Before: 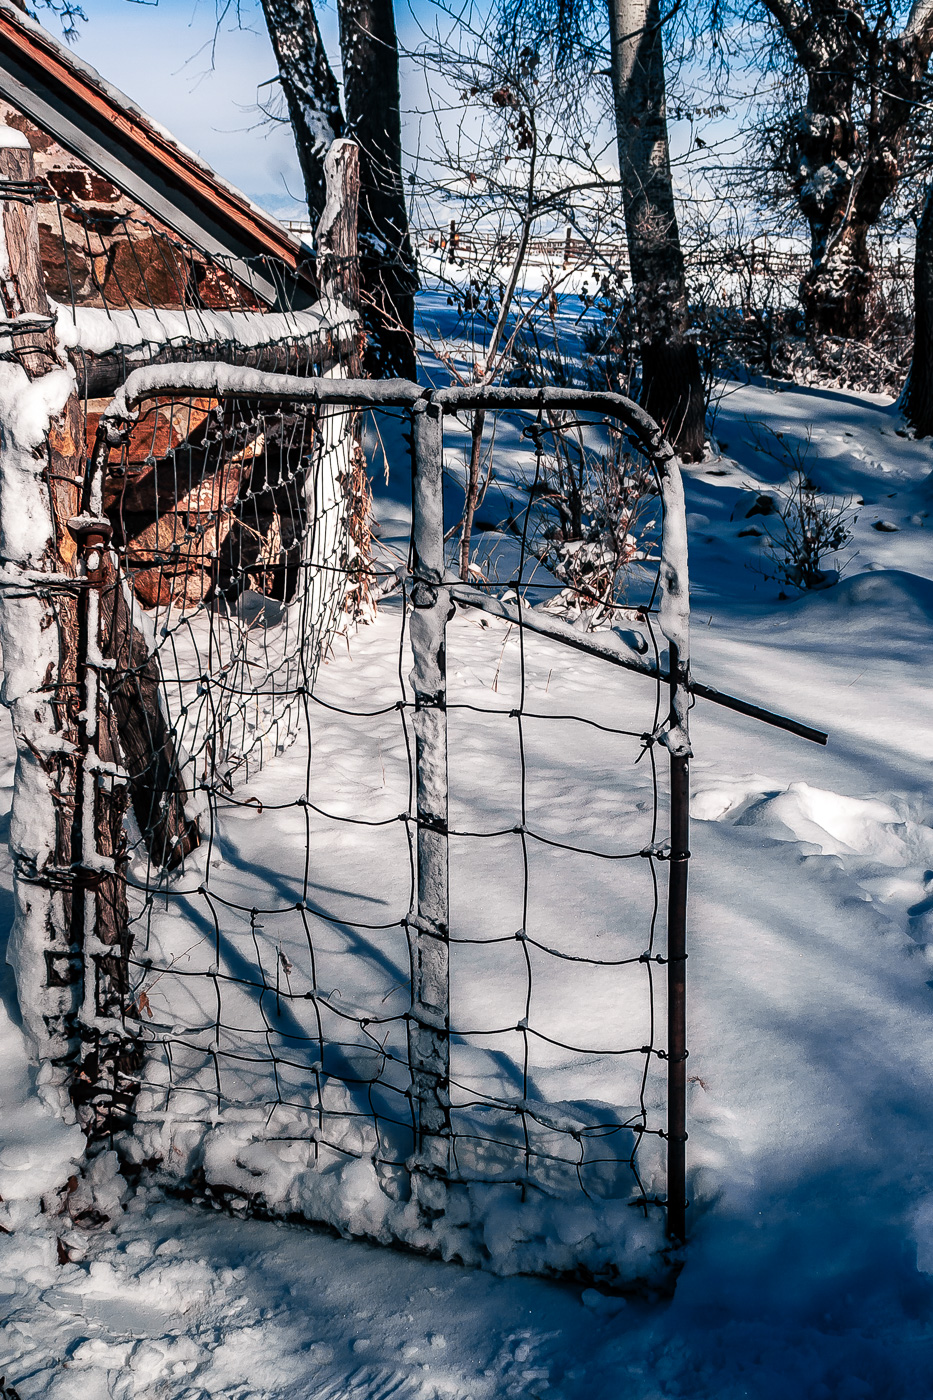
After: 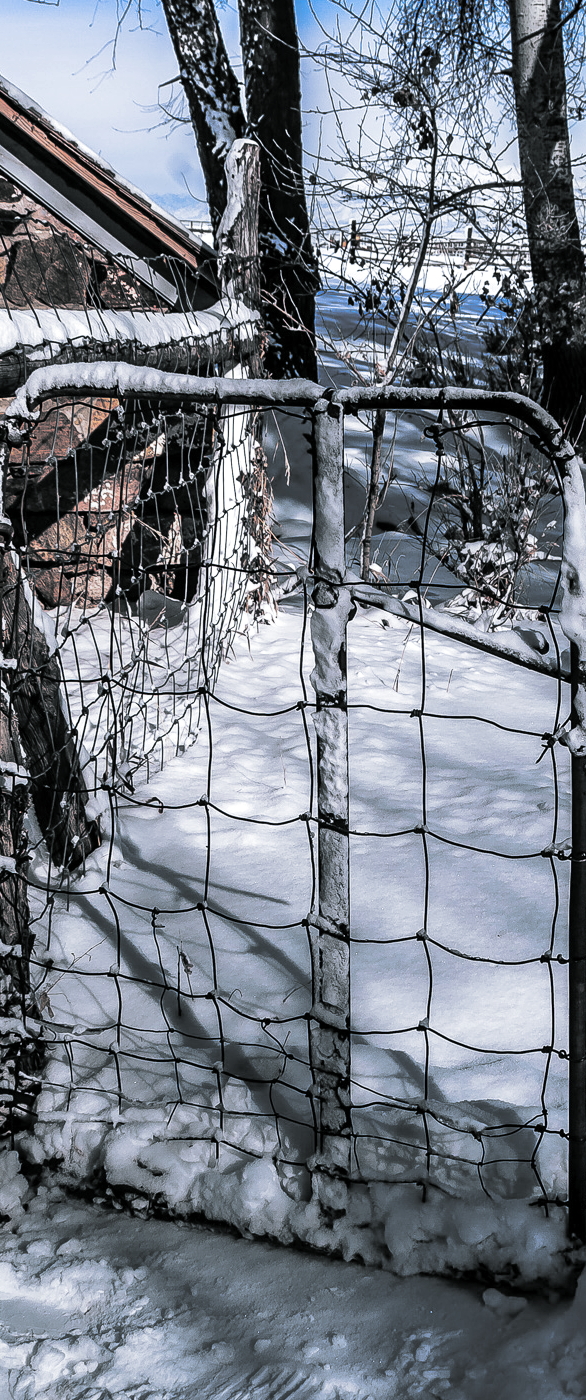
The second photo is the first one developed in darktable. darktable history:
white balance: red 0.931, blue 1.11
shadows and highlights: shadows 37.27, highlights -28.18, soften with gaussian
split-toning: shadows › hue 190.8°, shadows › saturation 0.05, highlights › hue 54°, highlights › saturation 0.05, compress 0%
crop: left 10.644%, right 26.528%
